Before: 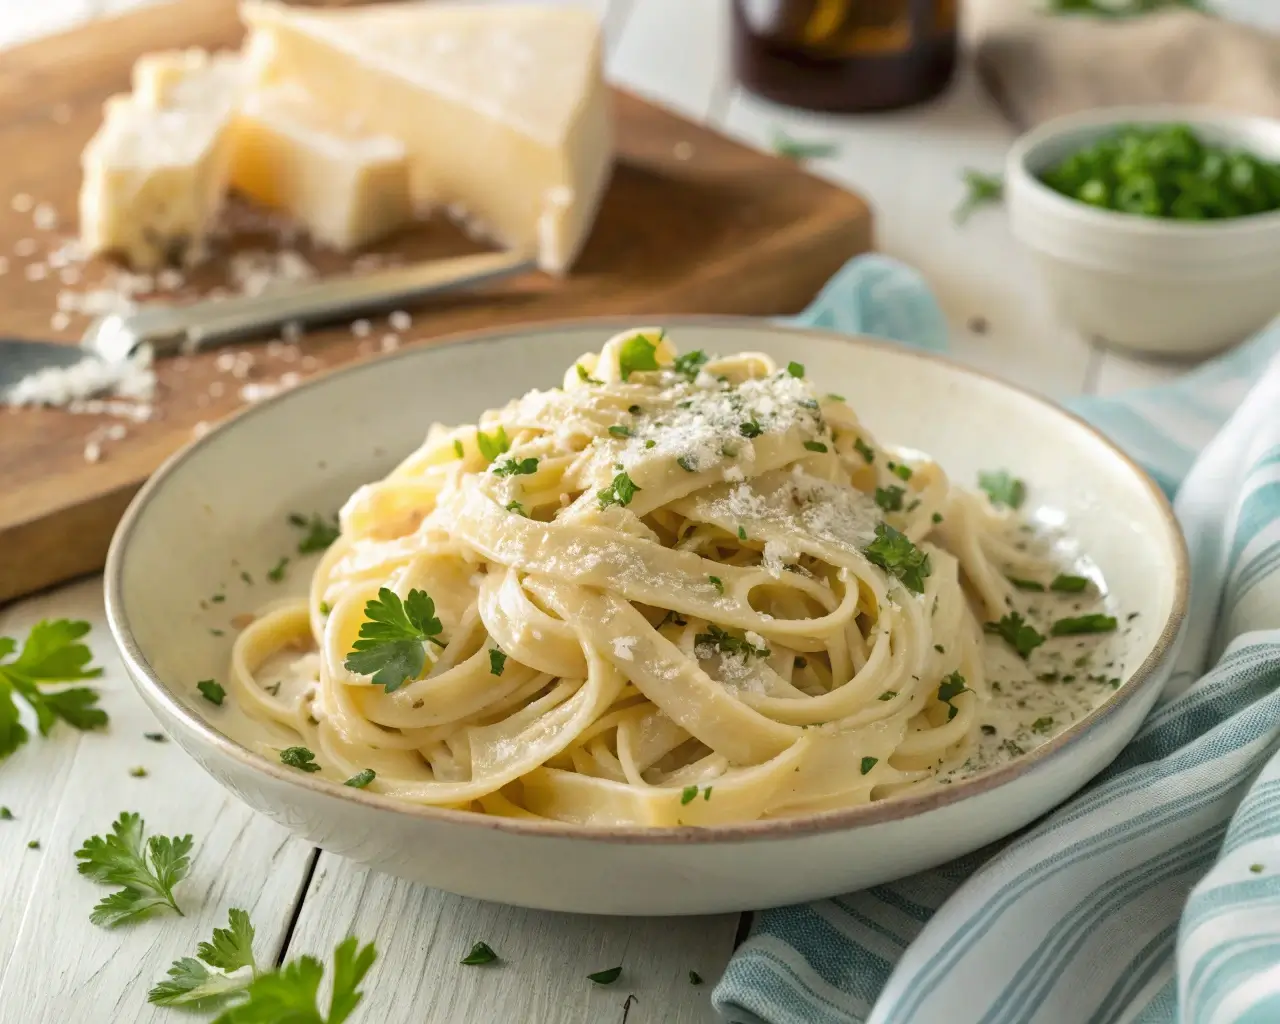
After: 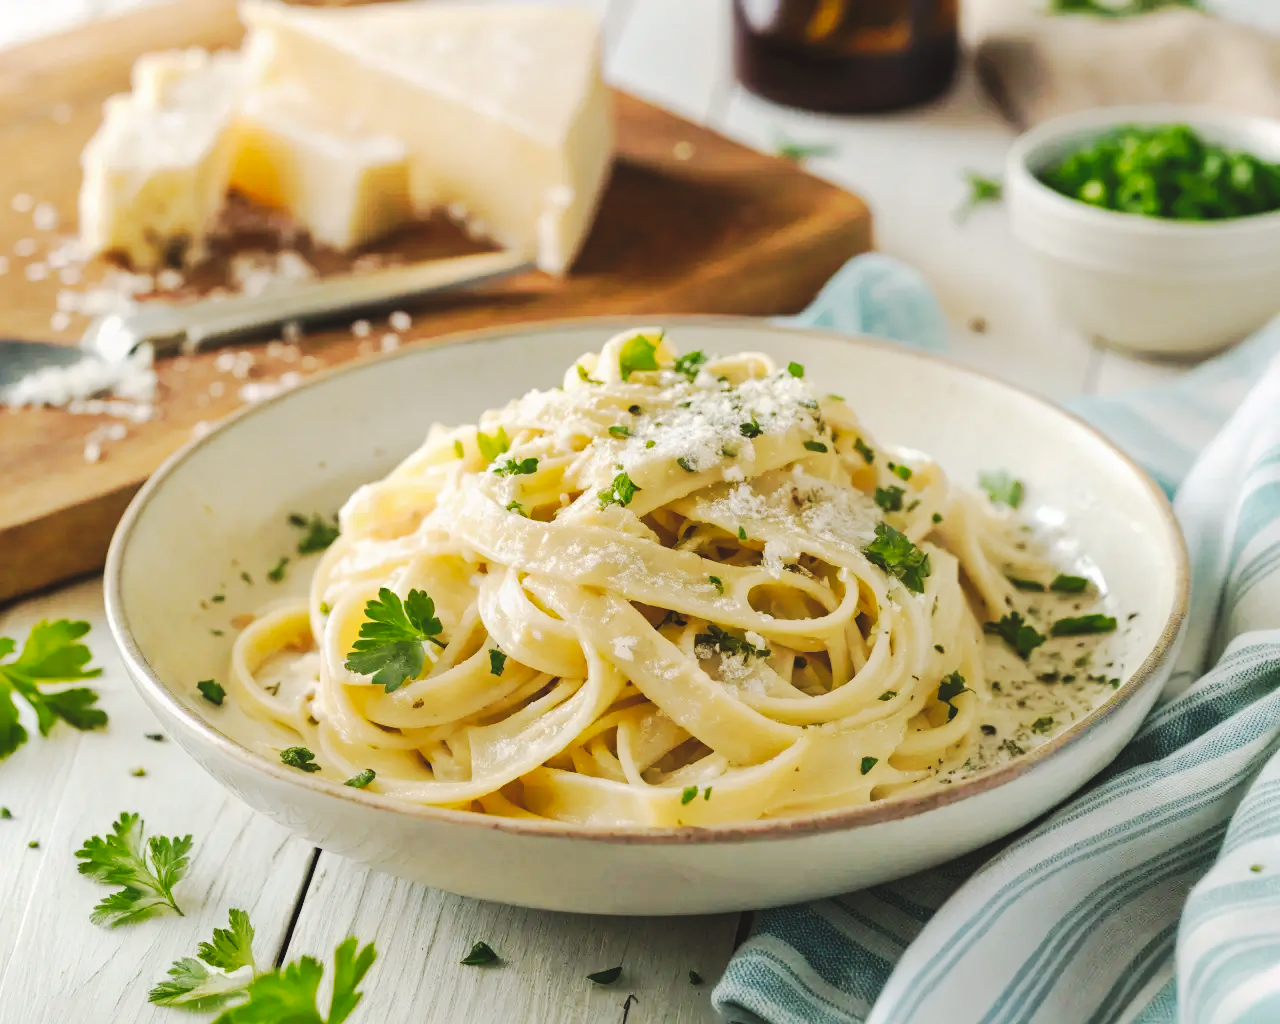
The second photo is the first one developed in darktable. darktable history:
tone curve: curves: ch0 [(0, 0) (0.003, 0.062) (0.011, 0.07) (0.025, 0.083) (0.044, 0.094) (0.069, 0.105) (0.1, 0.117) (0.136, 0.136) (0.177, 0.164) (0.224, 0.201) (0.277, 0.256) (0.335, 0.335) (0.399, 0.424) (0.468, 0.529) (0.543, 0.641) (0.623, 0.725) (0.709, 0.787) (0.801, 0.849) (0.898, 0.917) (1, 1)], preserve colors none
